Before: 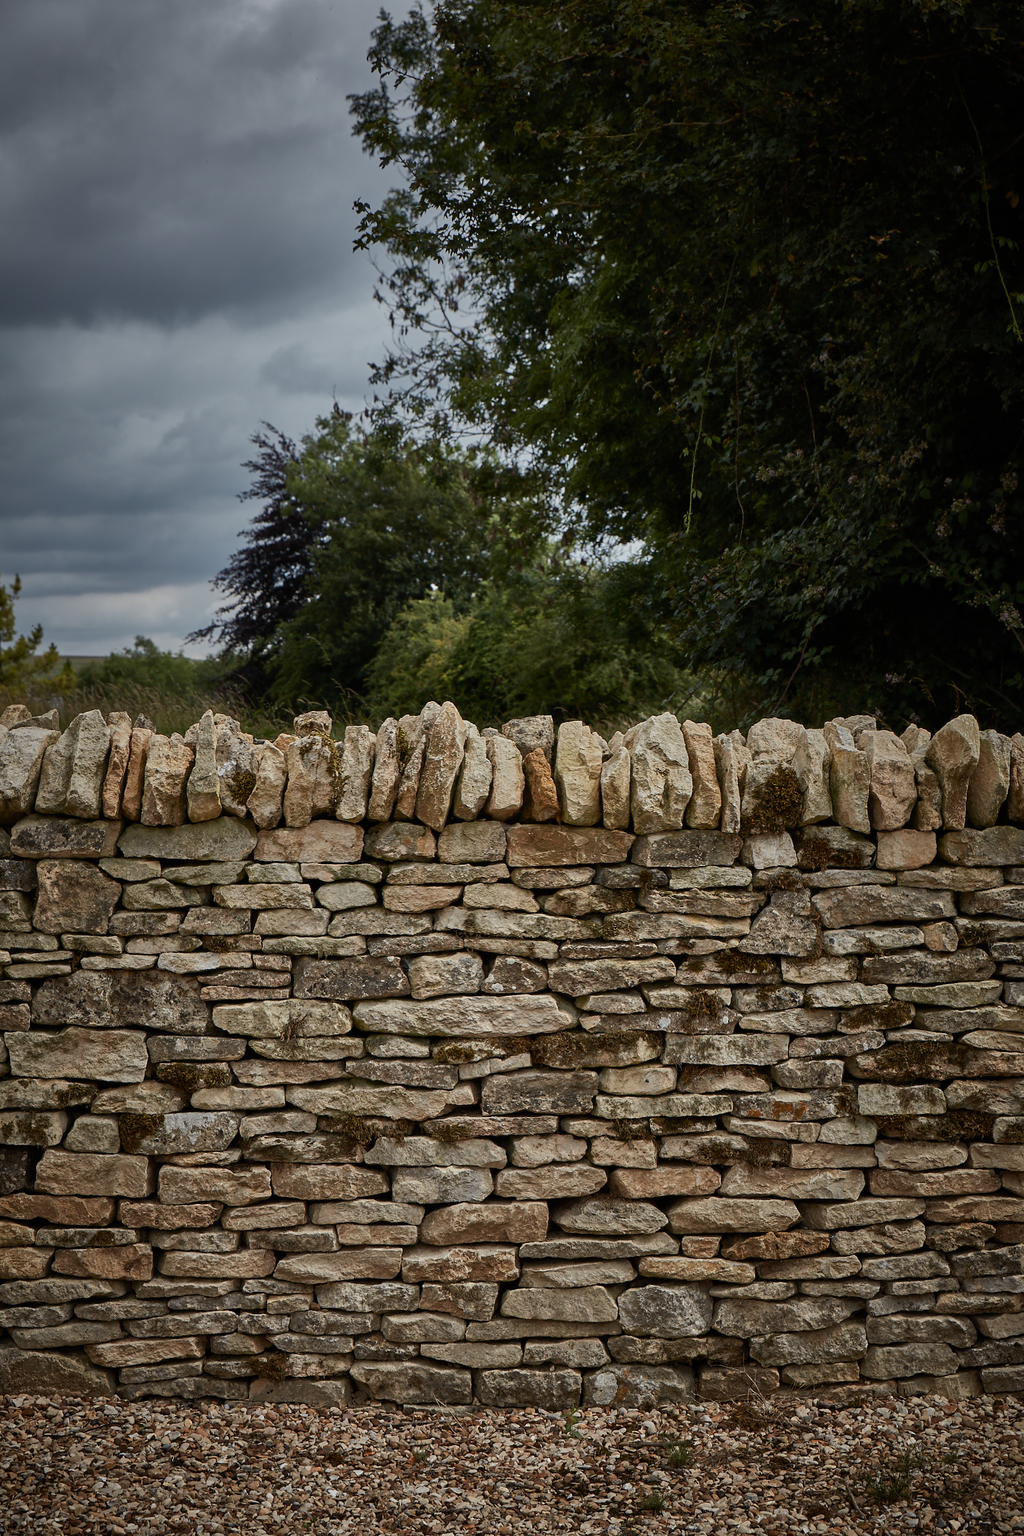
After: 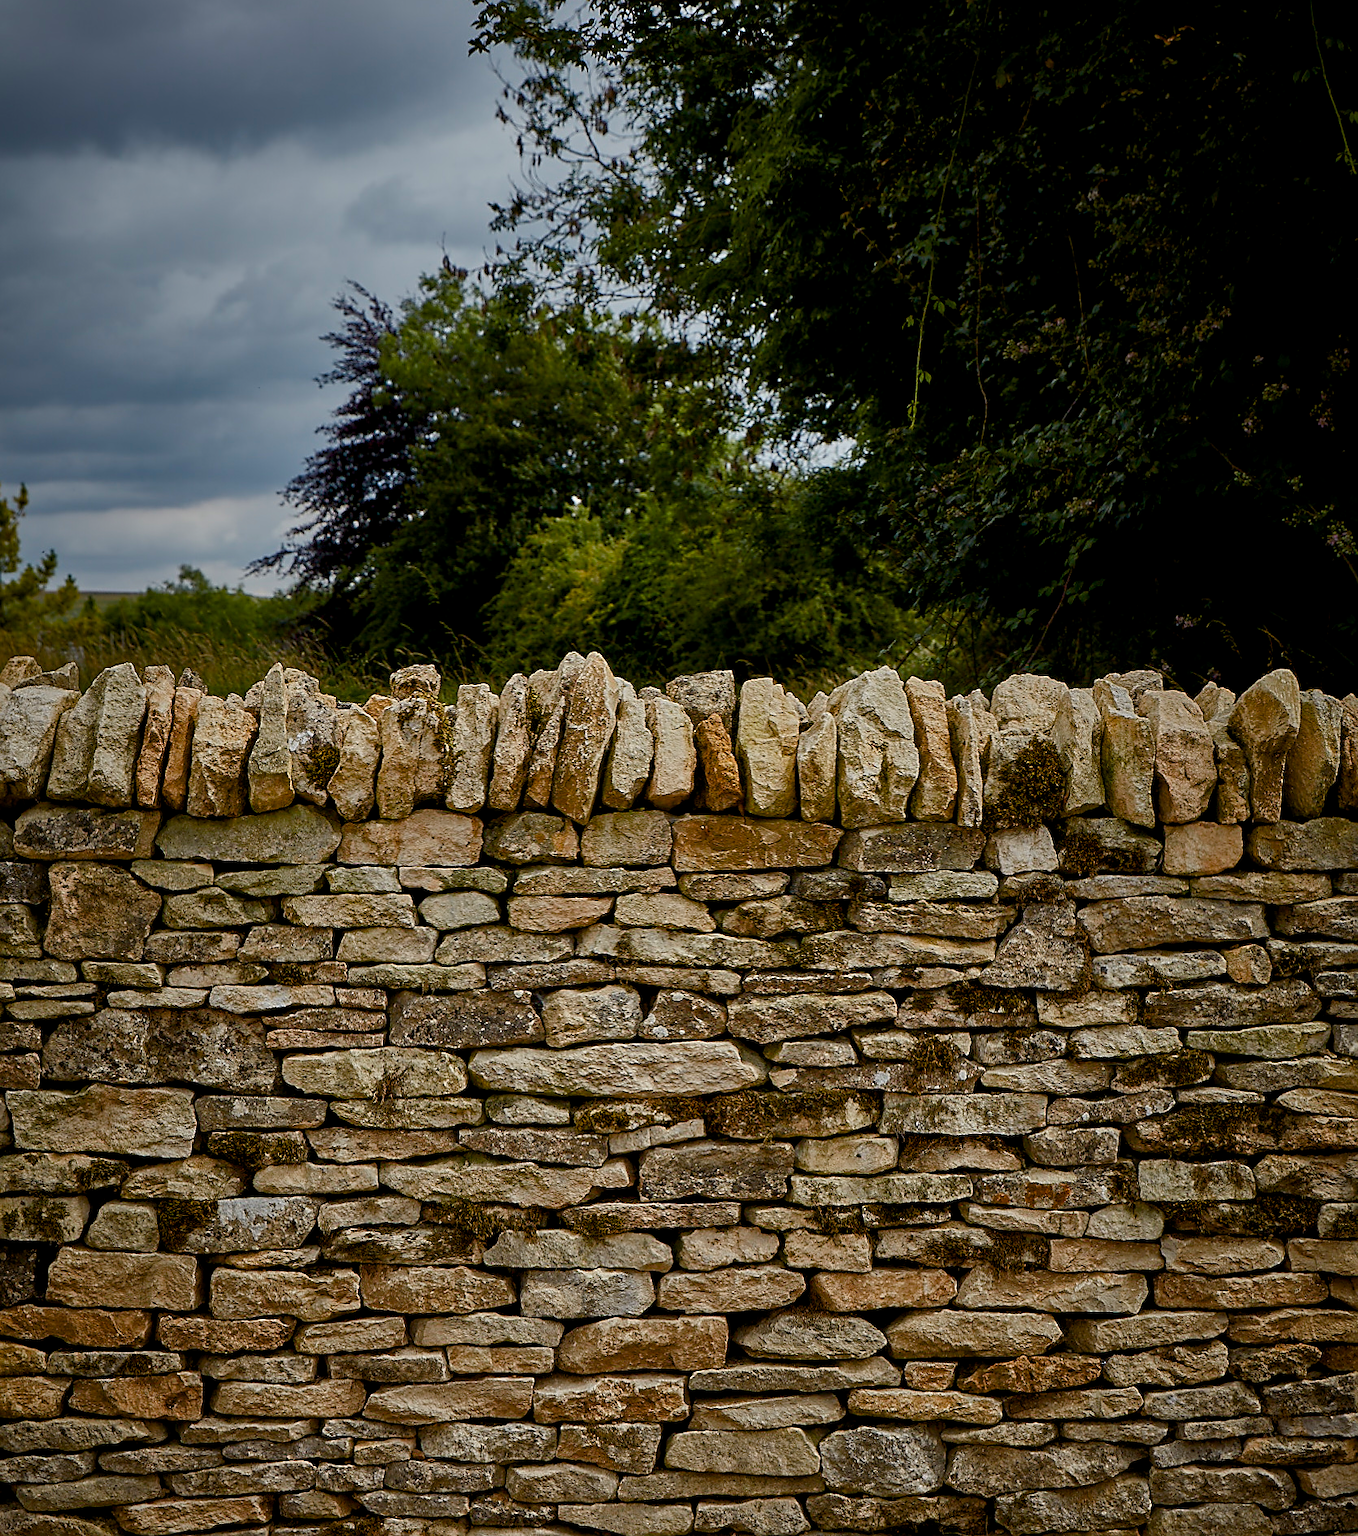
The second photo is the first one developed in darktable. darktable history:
crop: top 13.68%, bottom 10.949%
color balance rgb: global offset › luminance -0.494%, perceptual saturation grading › global saturation 20%, perceptual saturation grading › highlights -25.209%, perceptual saturation grading › shadows 49.261%, perceptual brilliance grading › global brilliance 2.182%, perceptual brilliance grading › highlights -3.759%, global vibrance 20%
sharpen: on, module defaults
